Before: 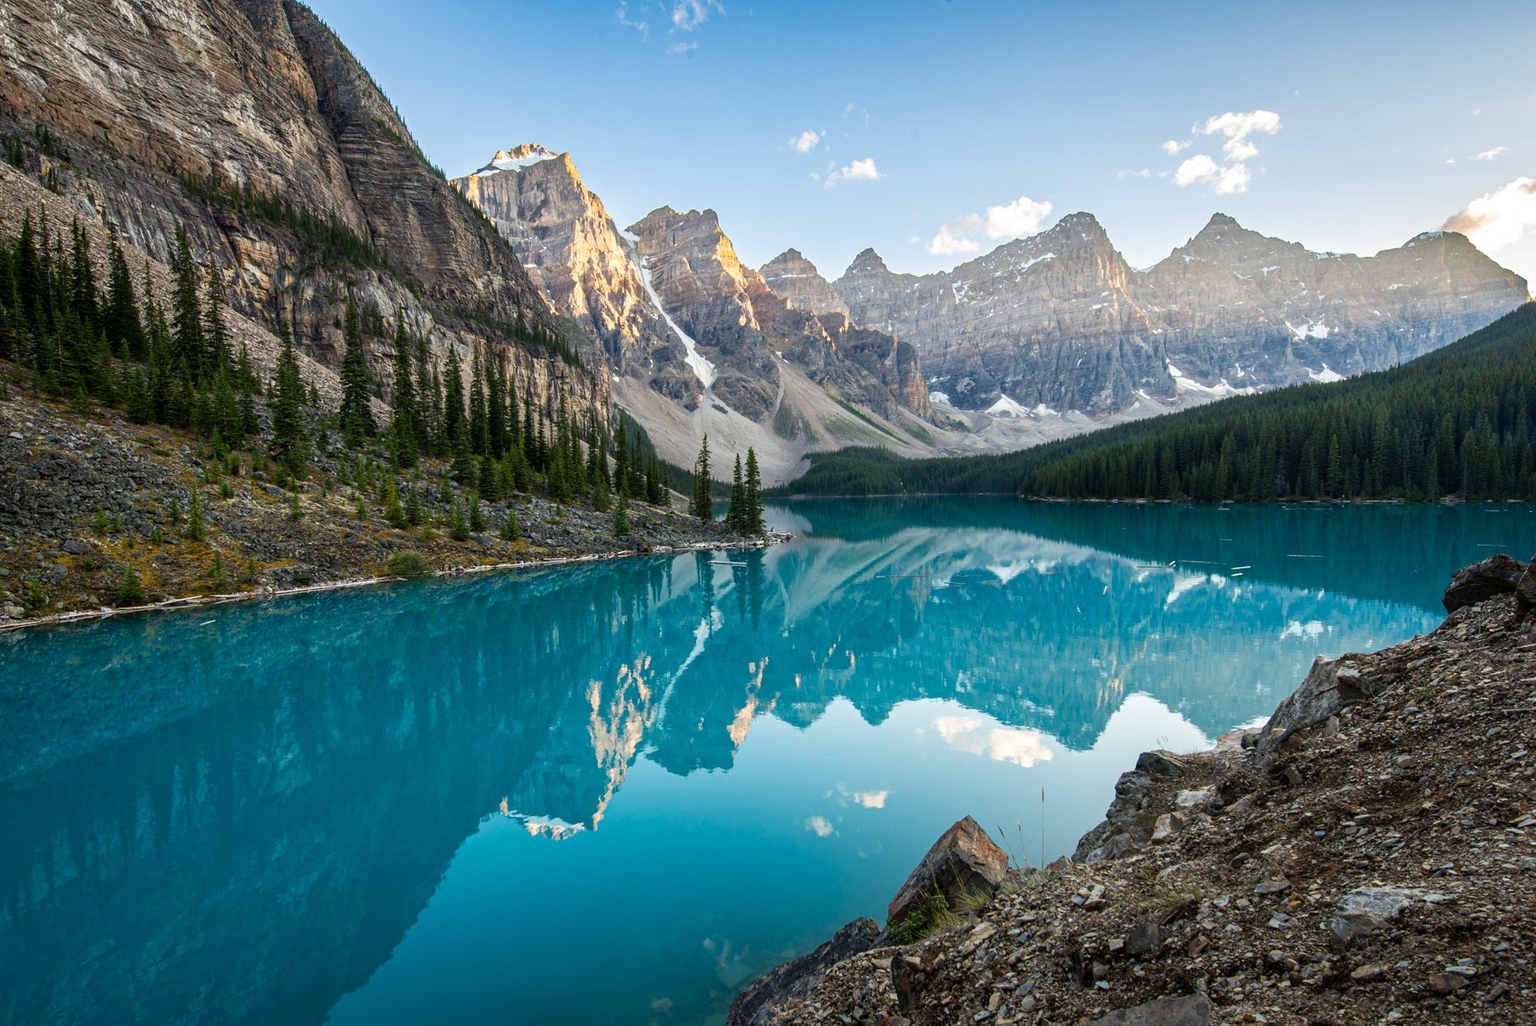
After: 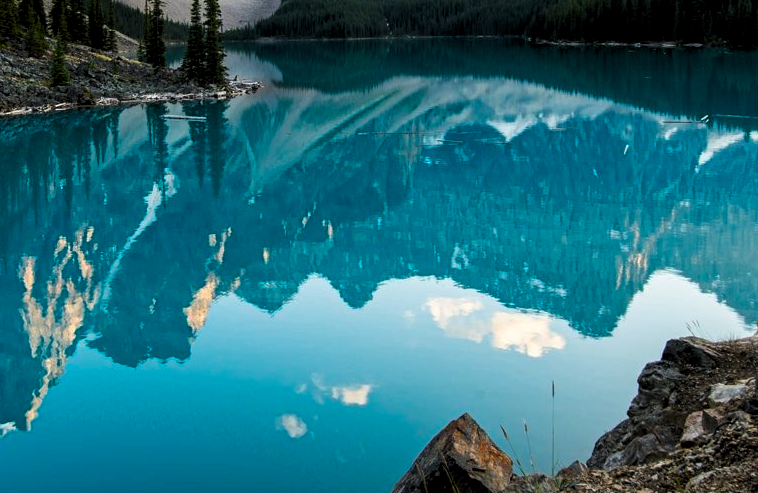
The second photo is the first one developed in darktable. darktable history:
color balance rgb: linear chroma grading › global chroma 15%, perceptual saturation grading › global saturation 30%
crop: left 37.221%, top 45.169%, right 20.63%, bottom 13.777%
levels: levels [0.116, 0.574, 1]
